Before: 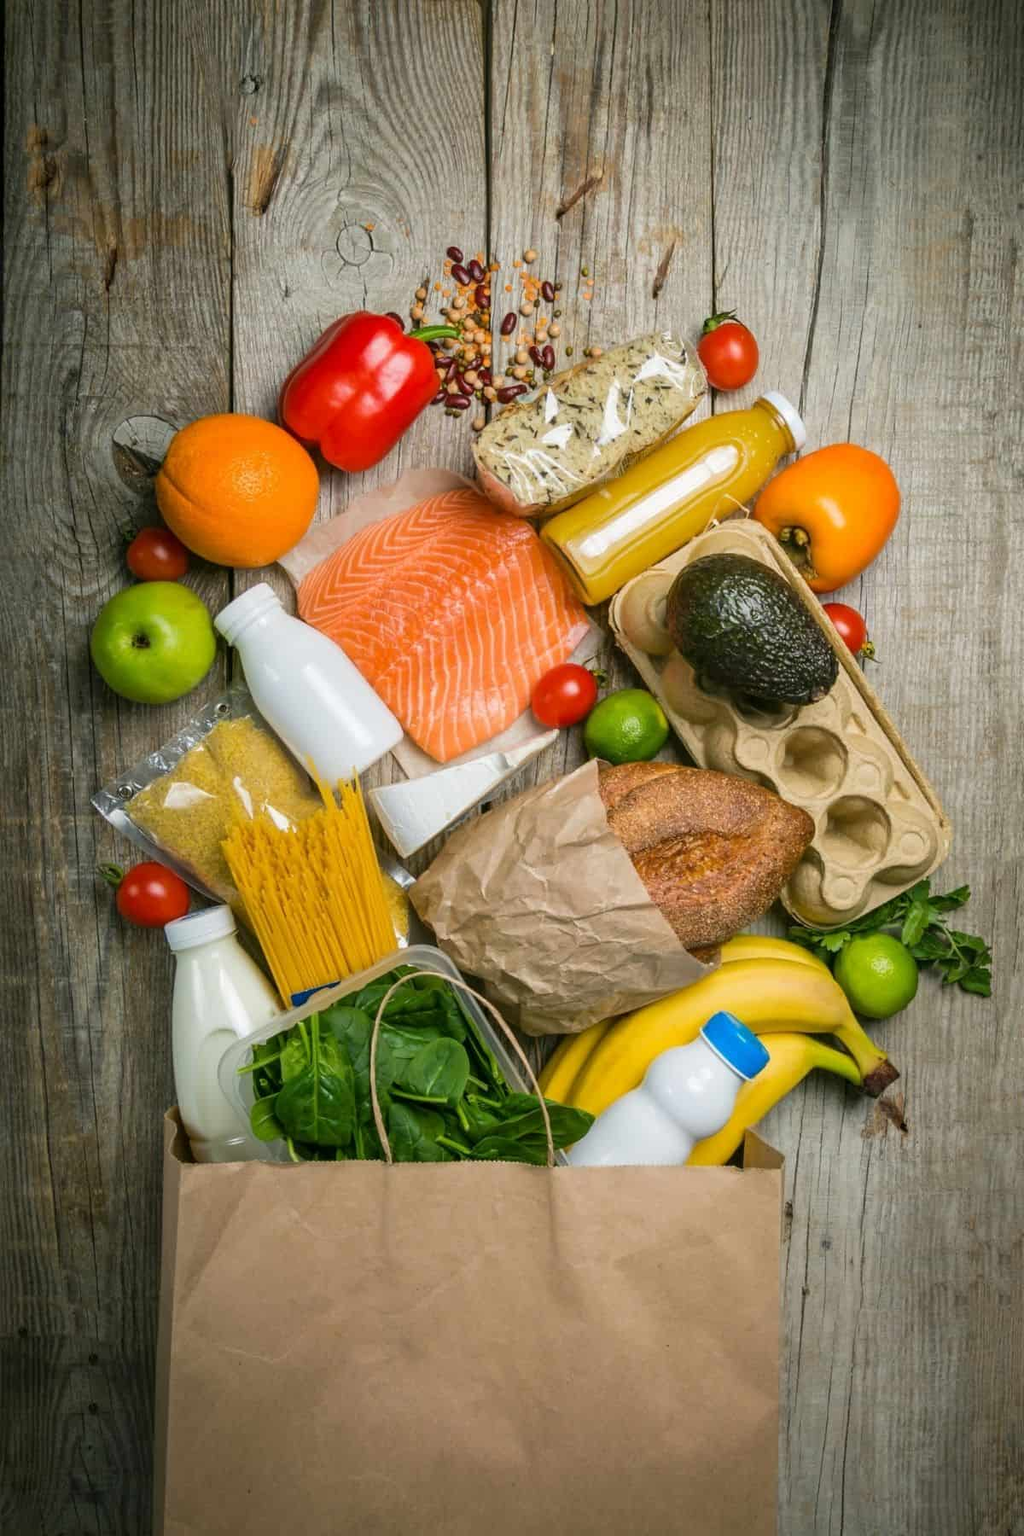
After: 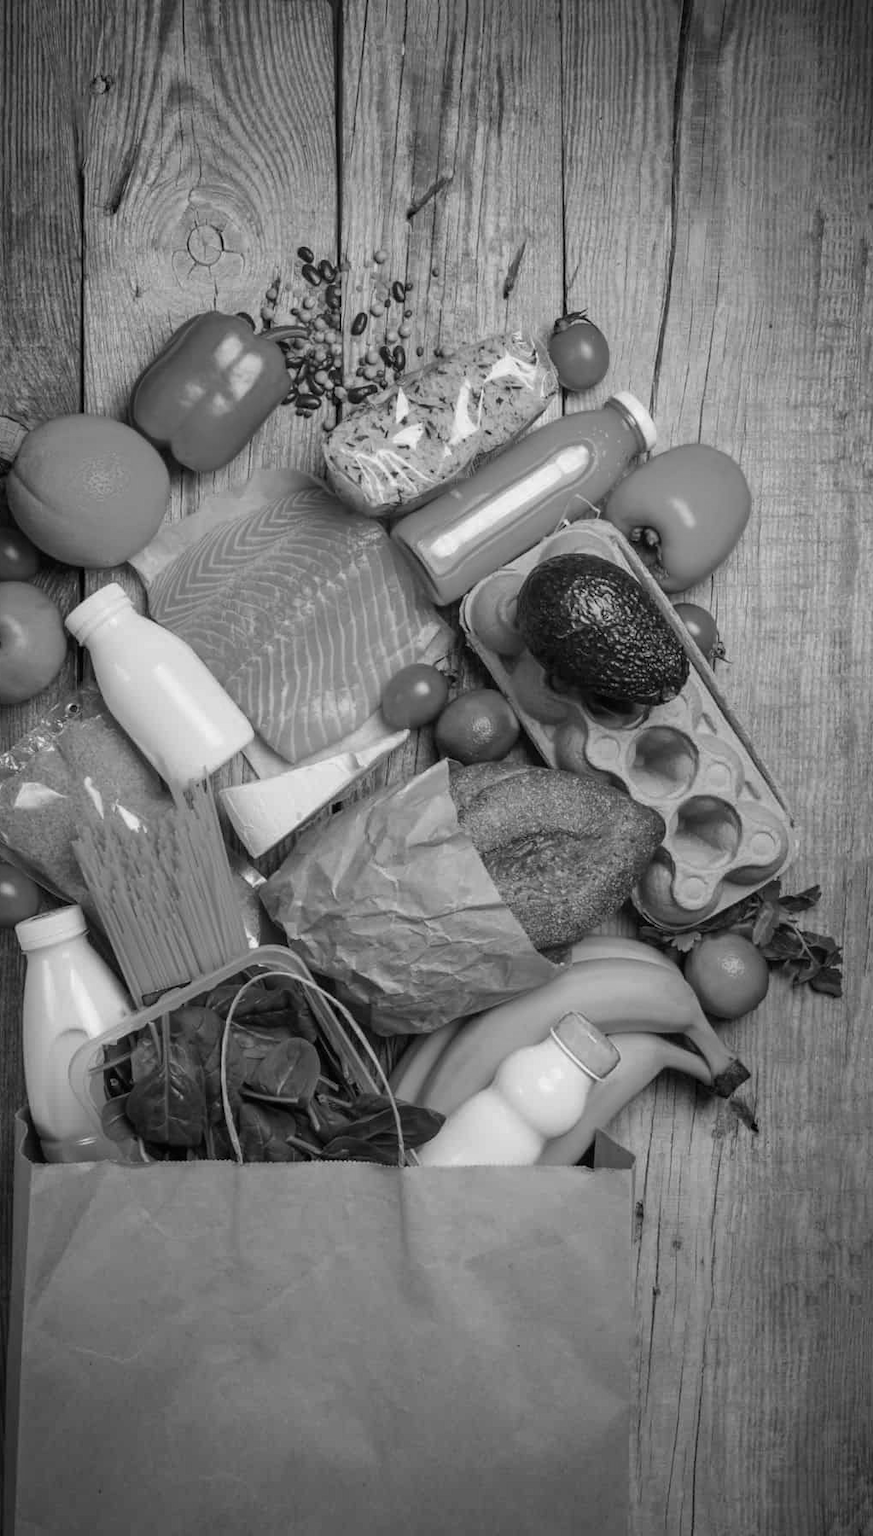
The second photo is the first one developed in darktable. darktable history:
exposure: compensate highlight preservation false
color calibration: output gray [0.246, 0.254, 0.501, 0], gray › normalize channels true, illuminant same as pipeline (D50), adaptation XYZ, x 0.346, y 0.359, gamut compression 0
crop and rotate: left 14.584%
